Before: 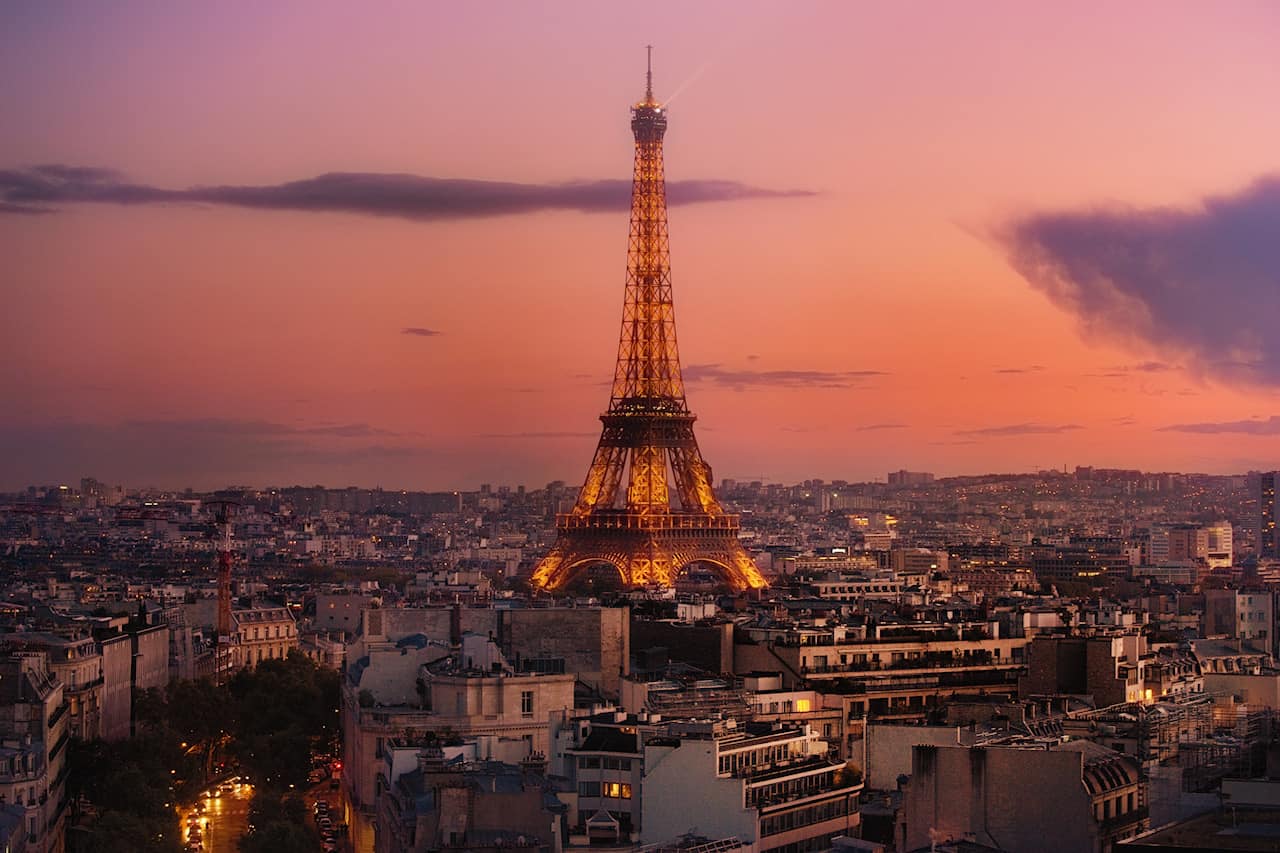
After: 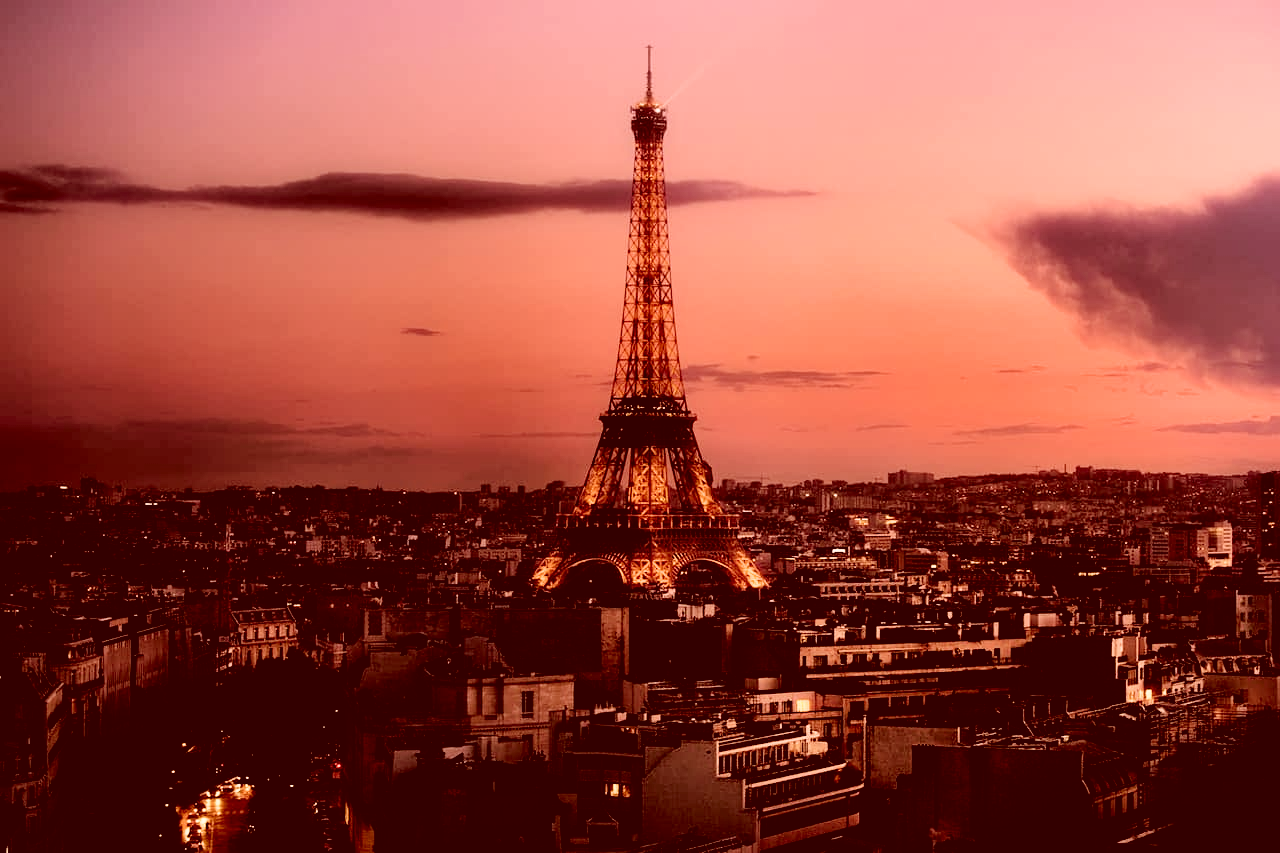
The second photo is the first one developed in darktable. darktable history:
color correction: highlights a* 9.03, highlights b* 8.71, shadows a* 40, shadows b* 40, saturation 0.8
filmic rgb: black relative exposure -3.75 EV, white relative exposure 2.4 EV, dynamic range scaling -50%, hardness 3.42, latitude 30%, contrast 1.8
